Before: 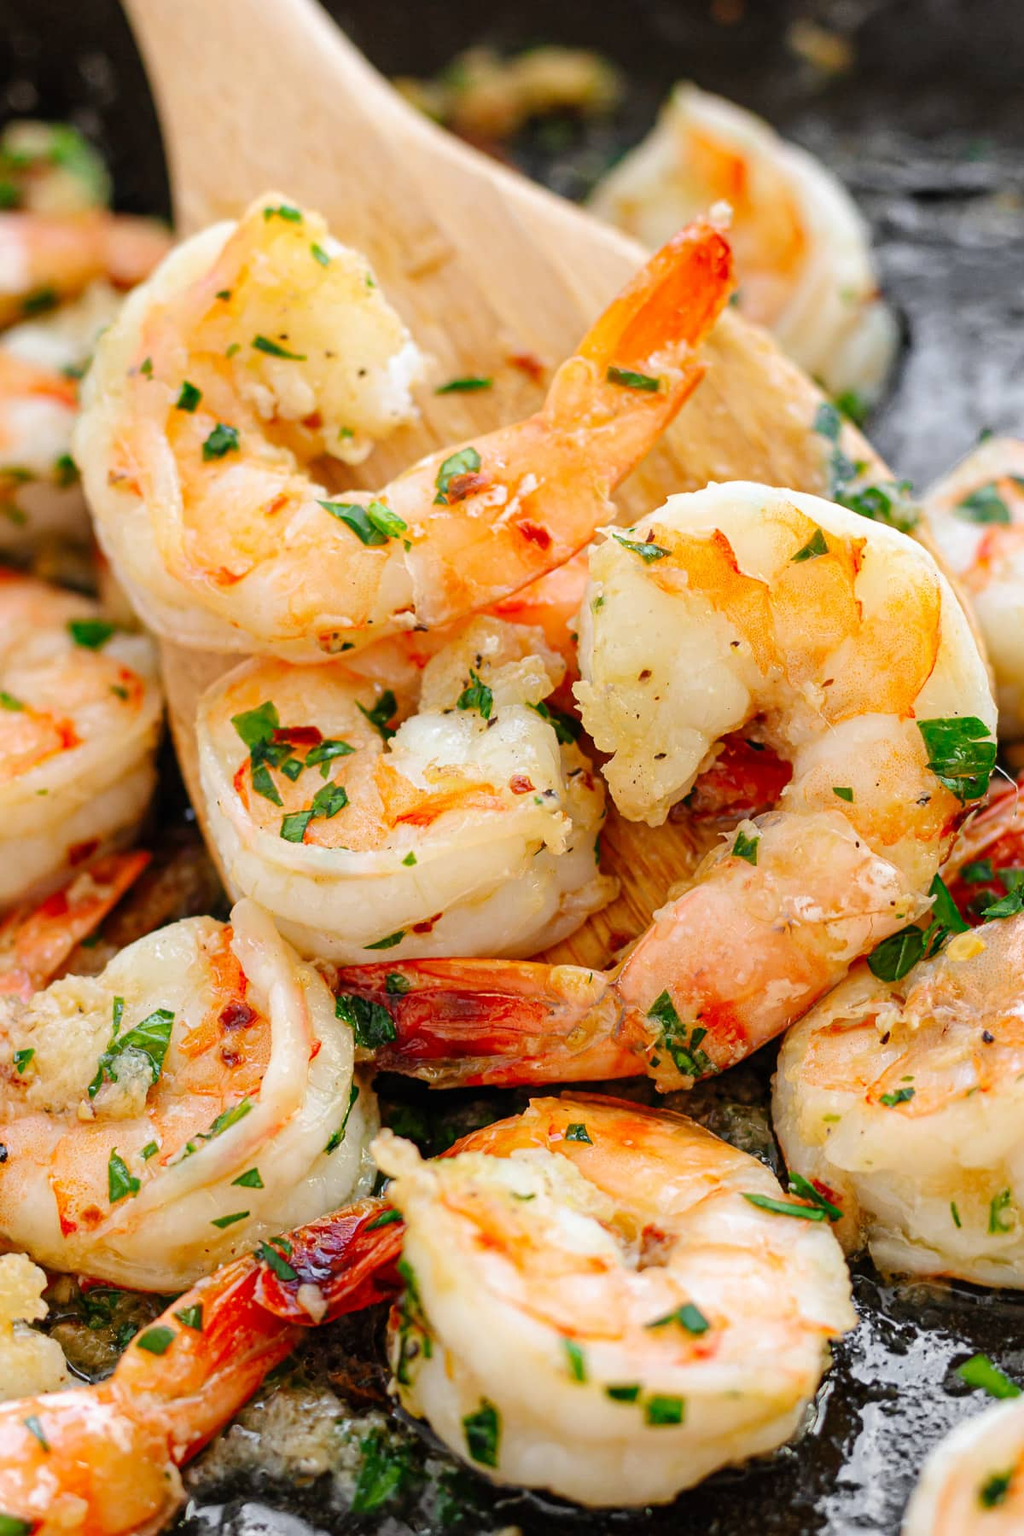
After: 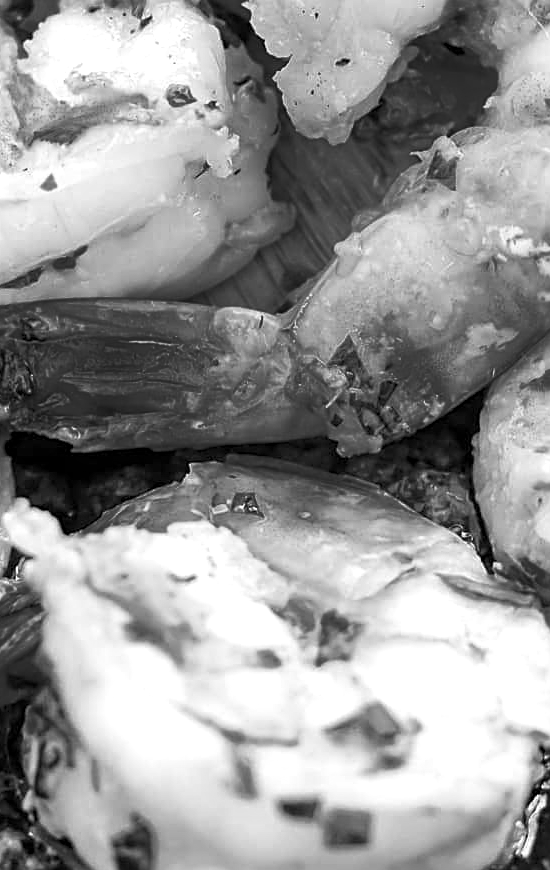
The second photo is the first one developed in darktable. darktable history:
local contrast: highlights 100%, shadows 100%, detail 120%, midtone range 0.2
crop: left 35.976%, top 45.819%, right 18.162%, bottom 5.807%
sharpen: on, module defaults
exposure: black level correction 0, exposure 0.6 EV, compensate exposure bias true, compensate highlight preservation false
monochrome: a -11.7, b 1.62, size 0.5, highlights 0.38
